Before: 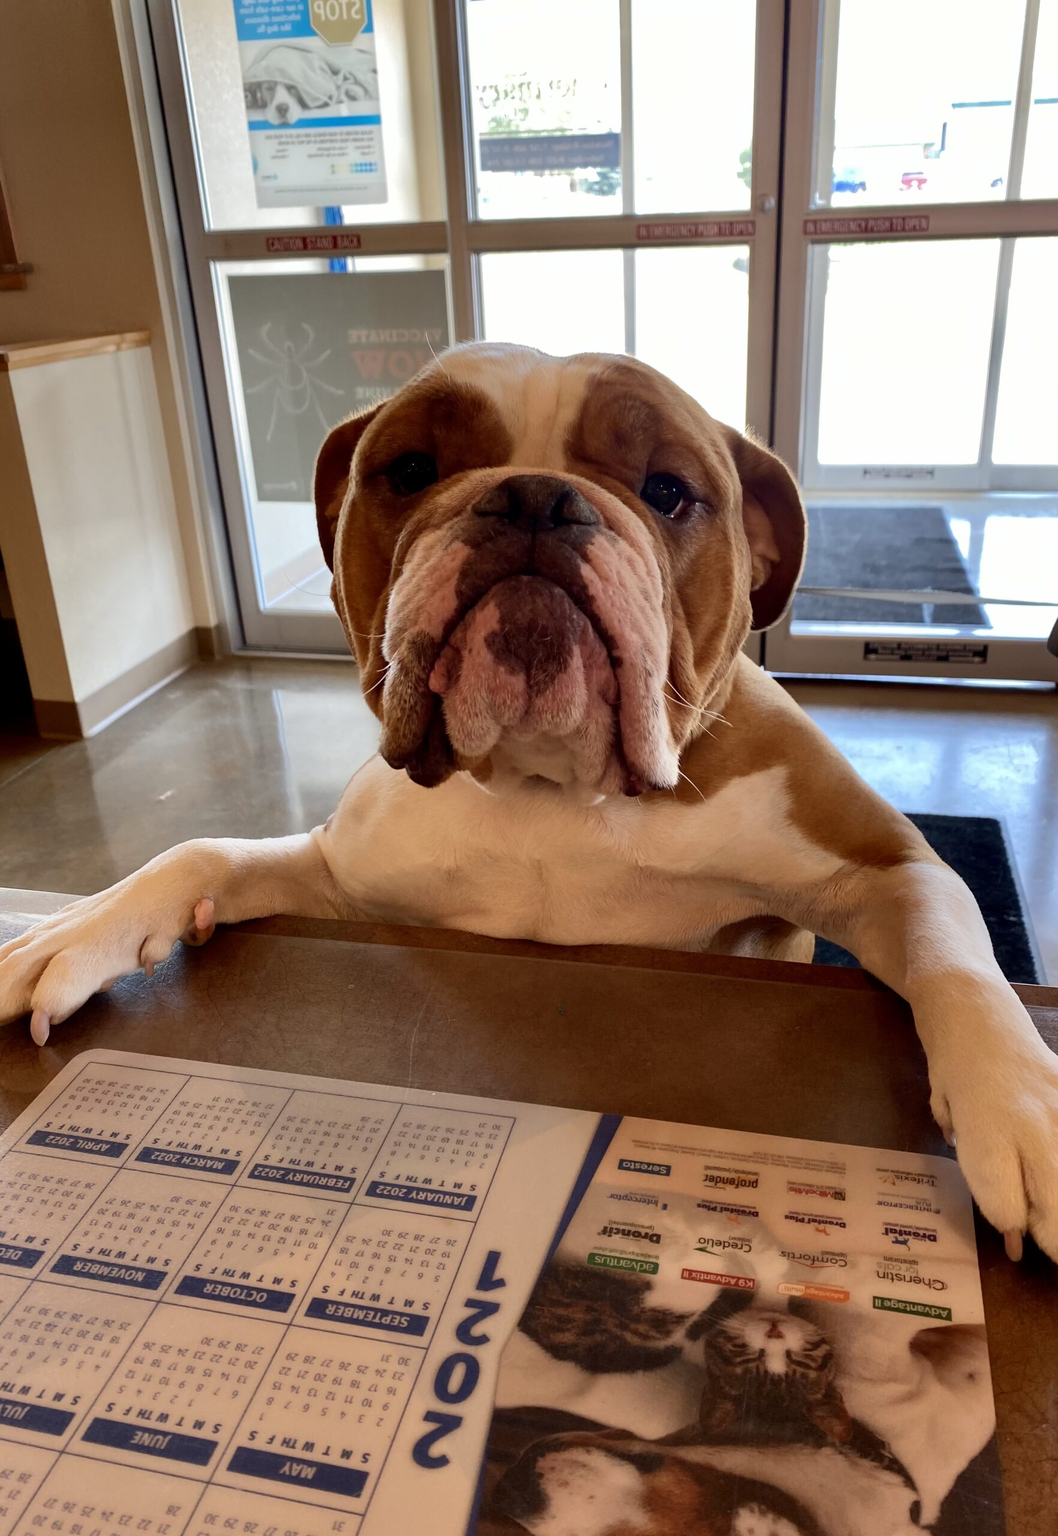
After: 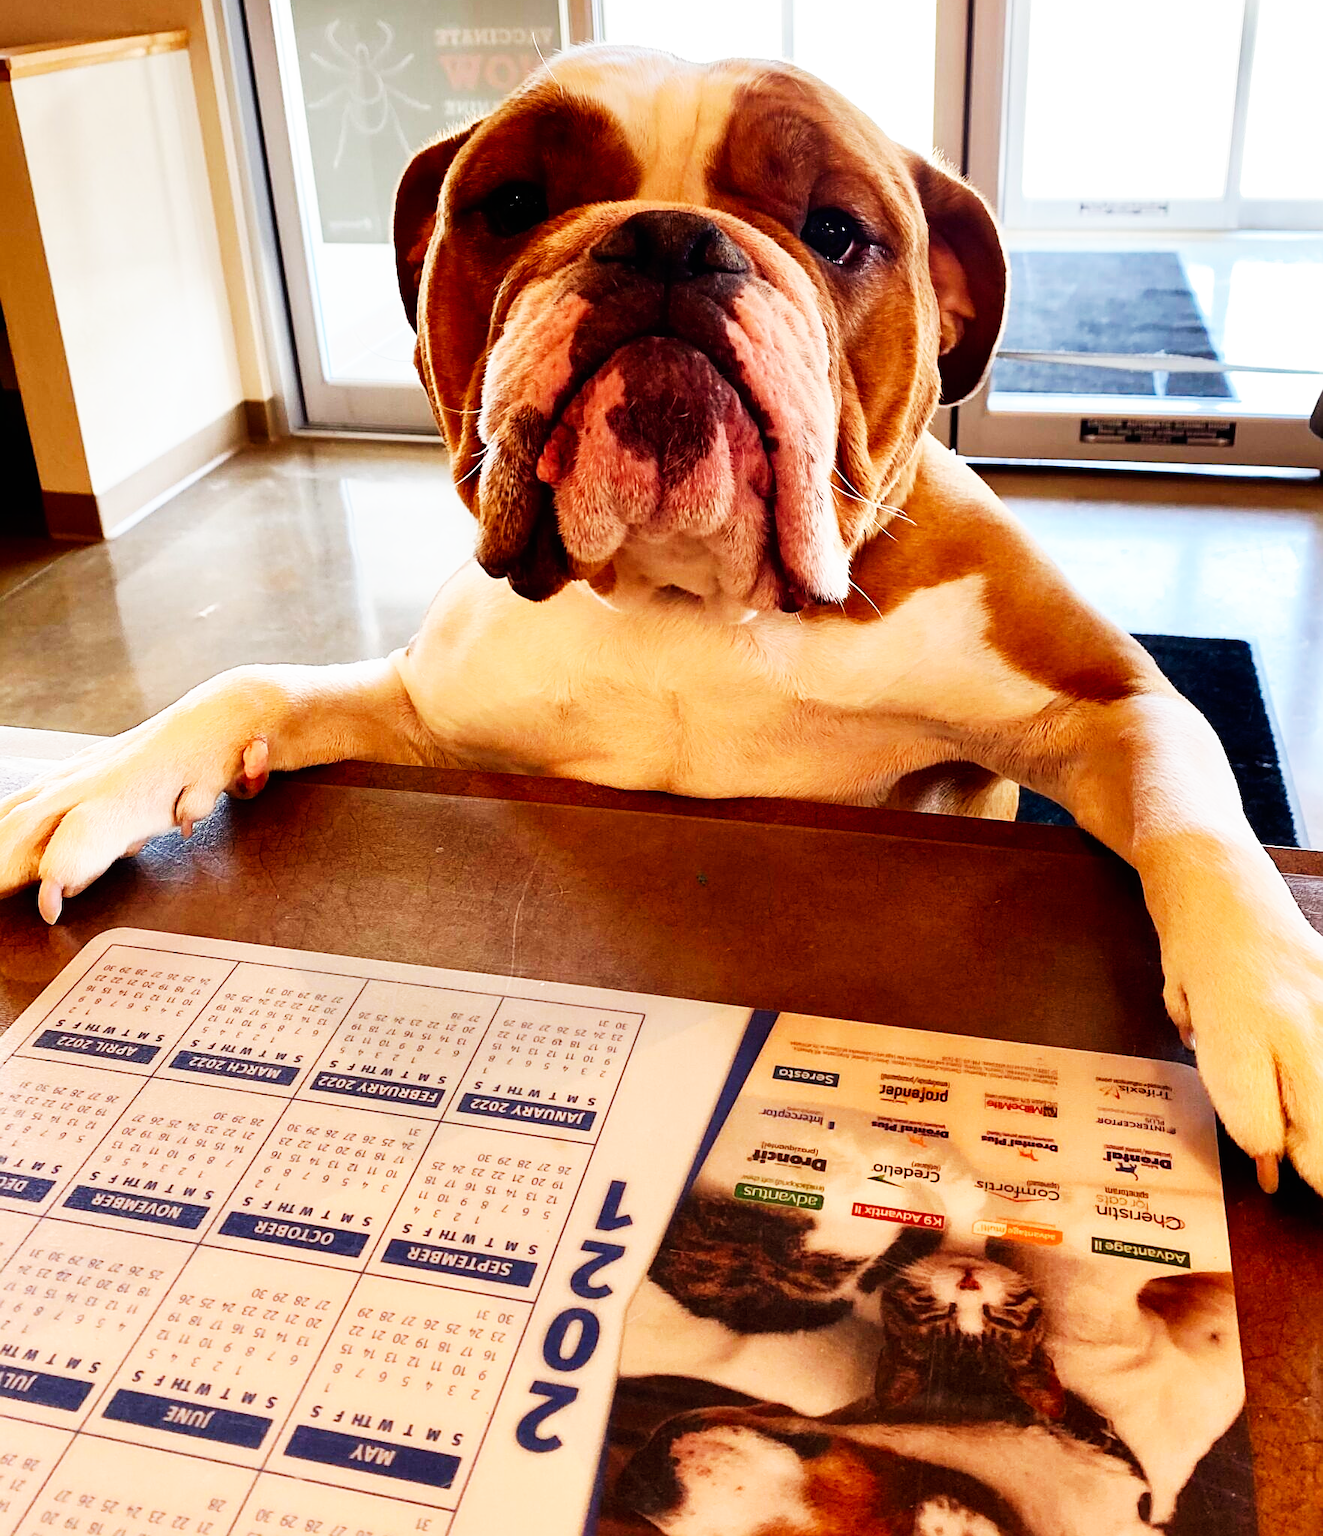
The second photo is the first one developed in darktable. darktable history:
crop and rotate: top 19.998%
base curve: curves: ch0 [(0, 0) (0.007, 0.004) (0.027, 0.03) (0.046, 0.07) (0.207, 0.54) (0.442, 0.872) (0.673, 0.972) (1, 1)], preserve colors none
sharpen: on, module defaults
